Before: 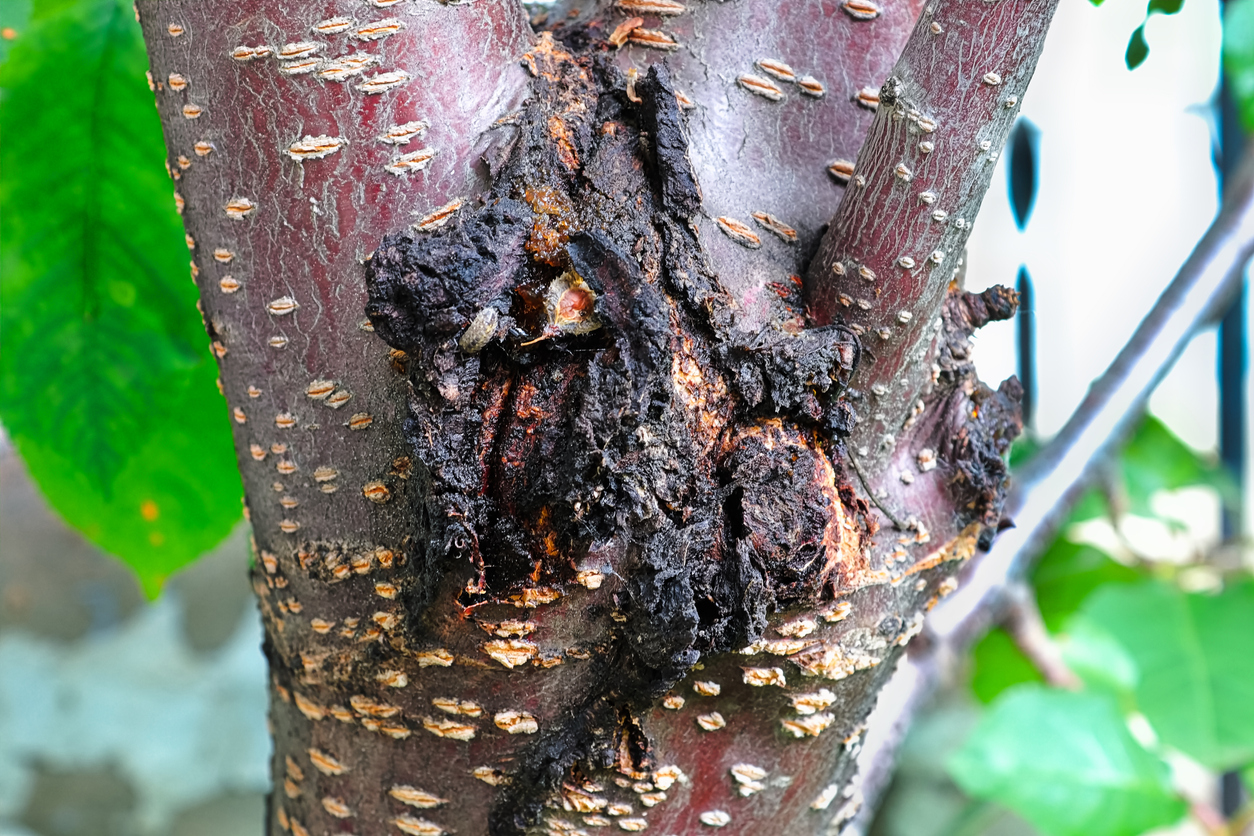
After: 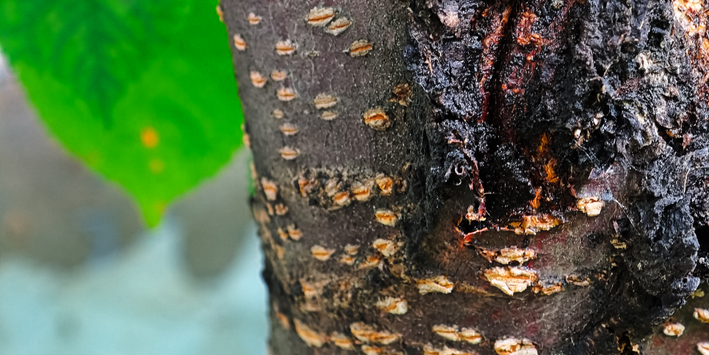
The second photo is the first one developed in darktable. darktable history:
crop: top 44.629%, right 43.453%, bottom 12.819%
